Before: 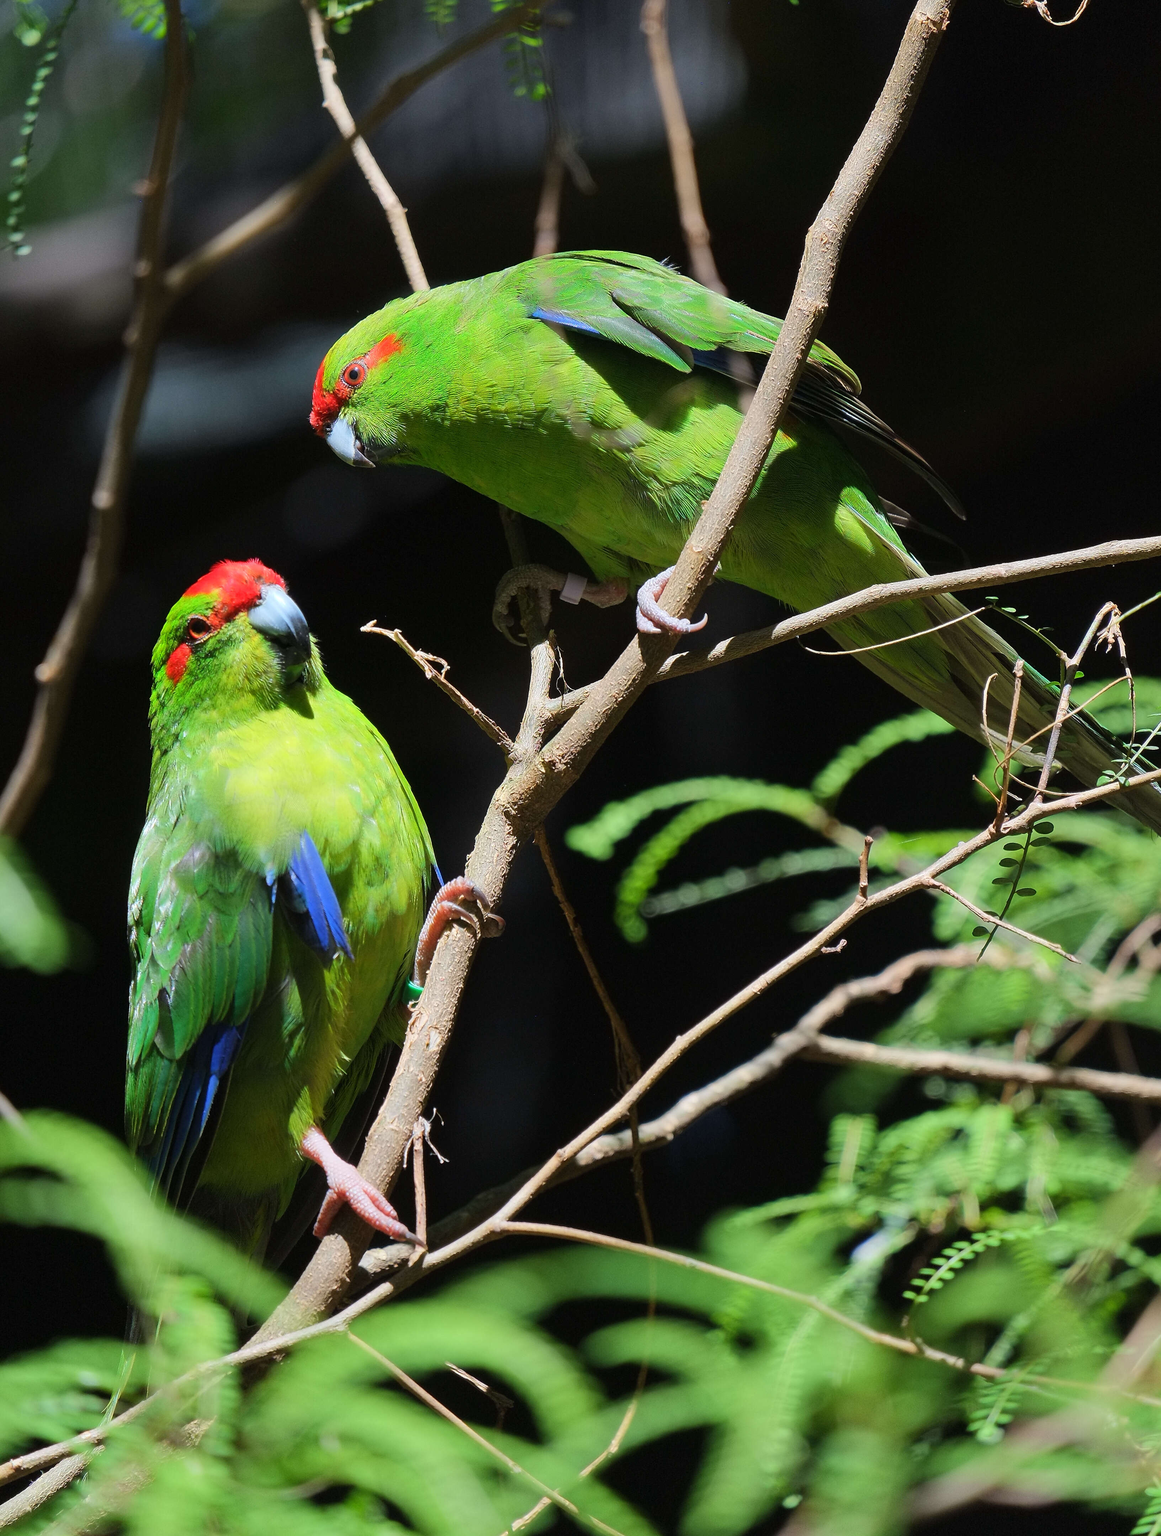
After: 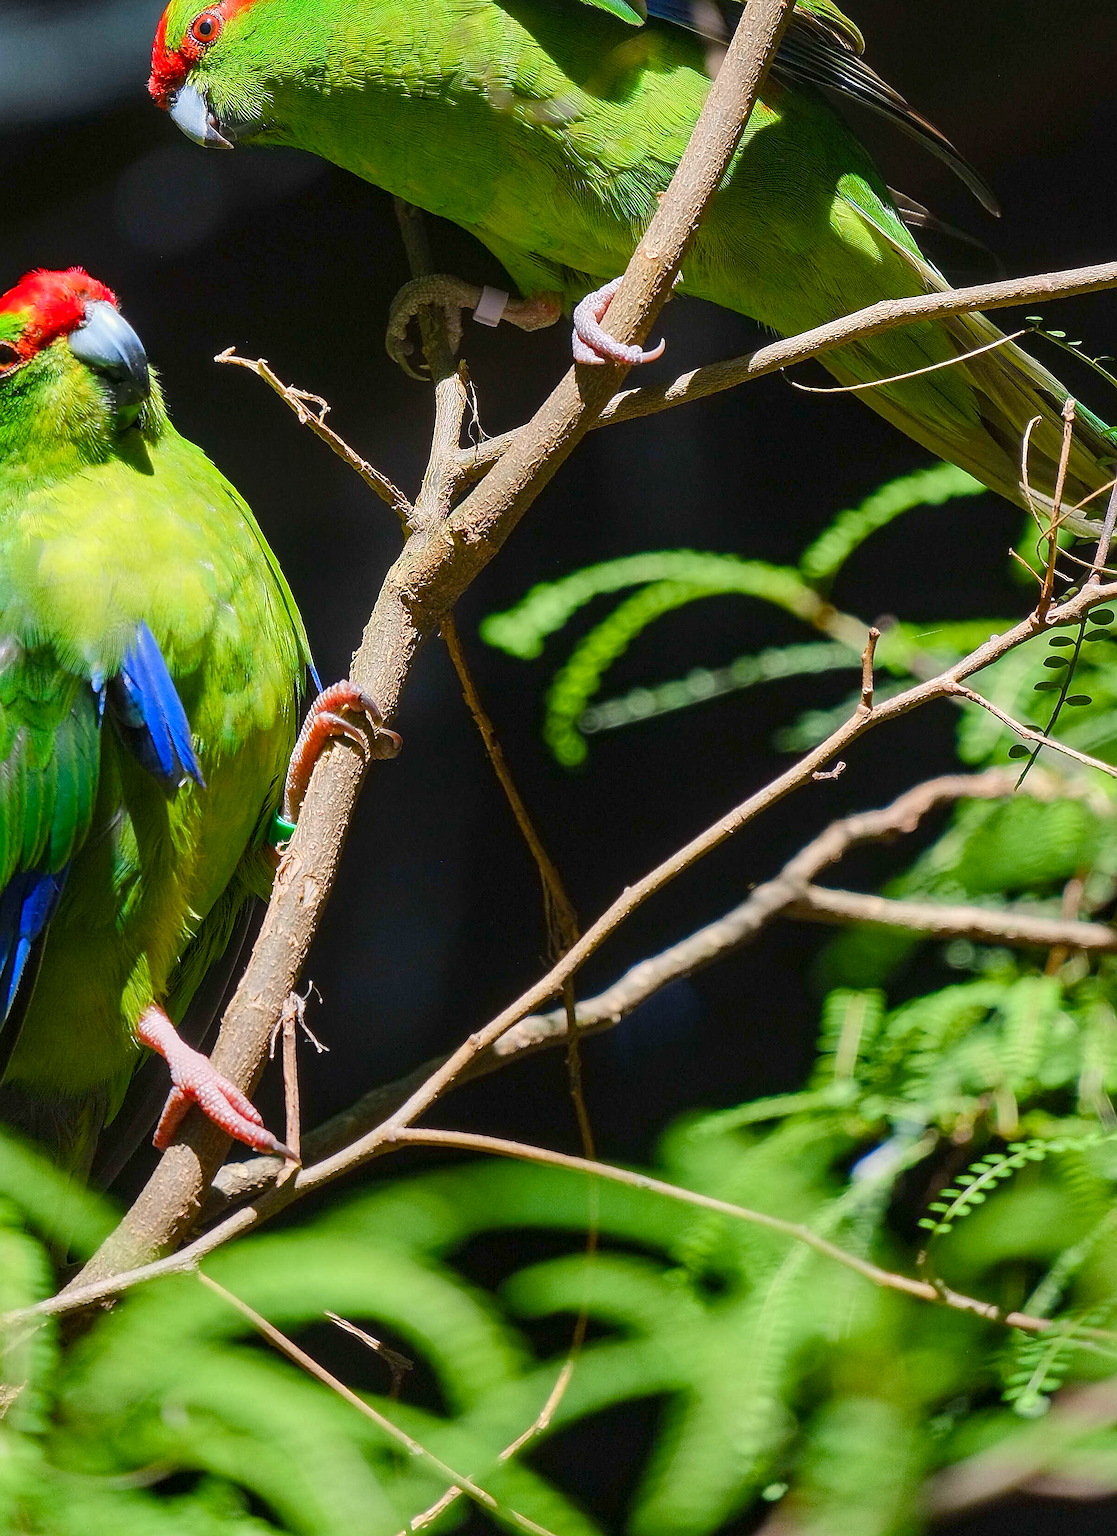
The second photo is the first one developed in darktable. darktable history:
sharpen: on, module defaults
color balance rgb: power › luminance 1.372%, highlights gain › chroma 1.609%, highlights gain › hue 56.37°, perceptual saturation grading › global saturation 20%, perceptual saturation grading › highlights -25.794%, perceptual saturation grading › shadows 49.24%, perceptual brilliance grading › highlights 7.895%, perceptual brilliance grading › mid-tones 4.346%, perceptual brilliance grading › shadows 1.503%, contrast -9.474%
crop: left 16.851%, top 23.009%, right 9.019%
local contrast: on, module defaults
